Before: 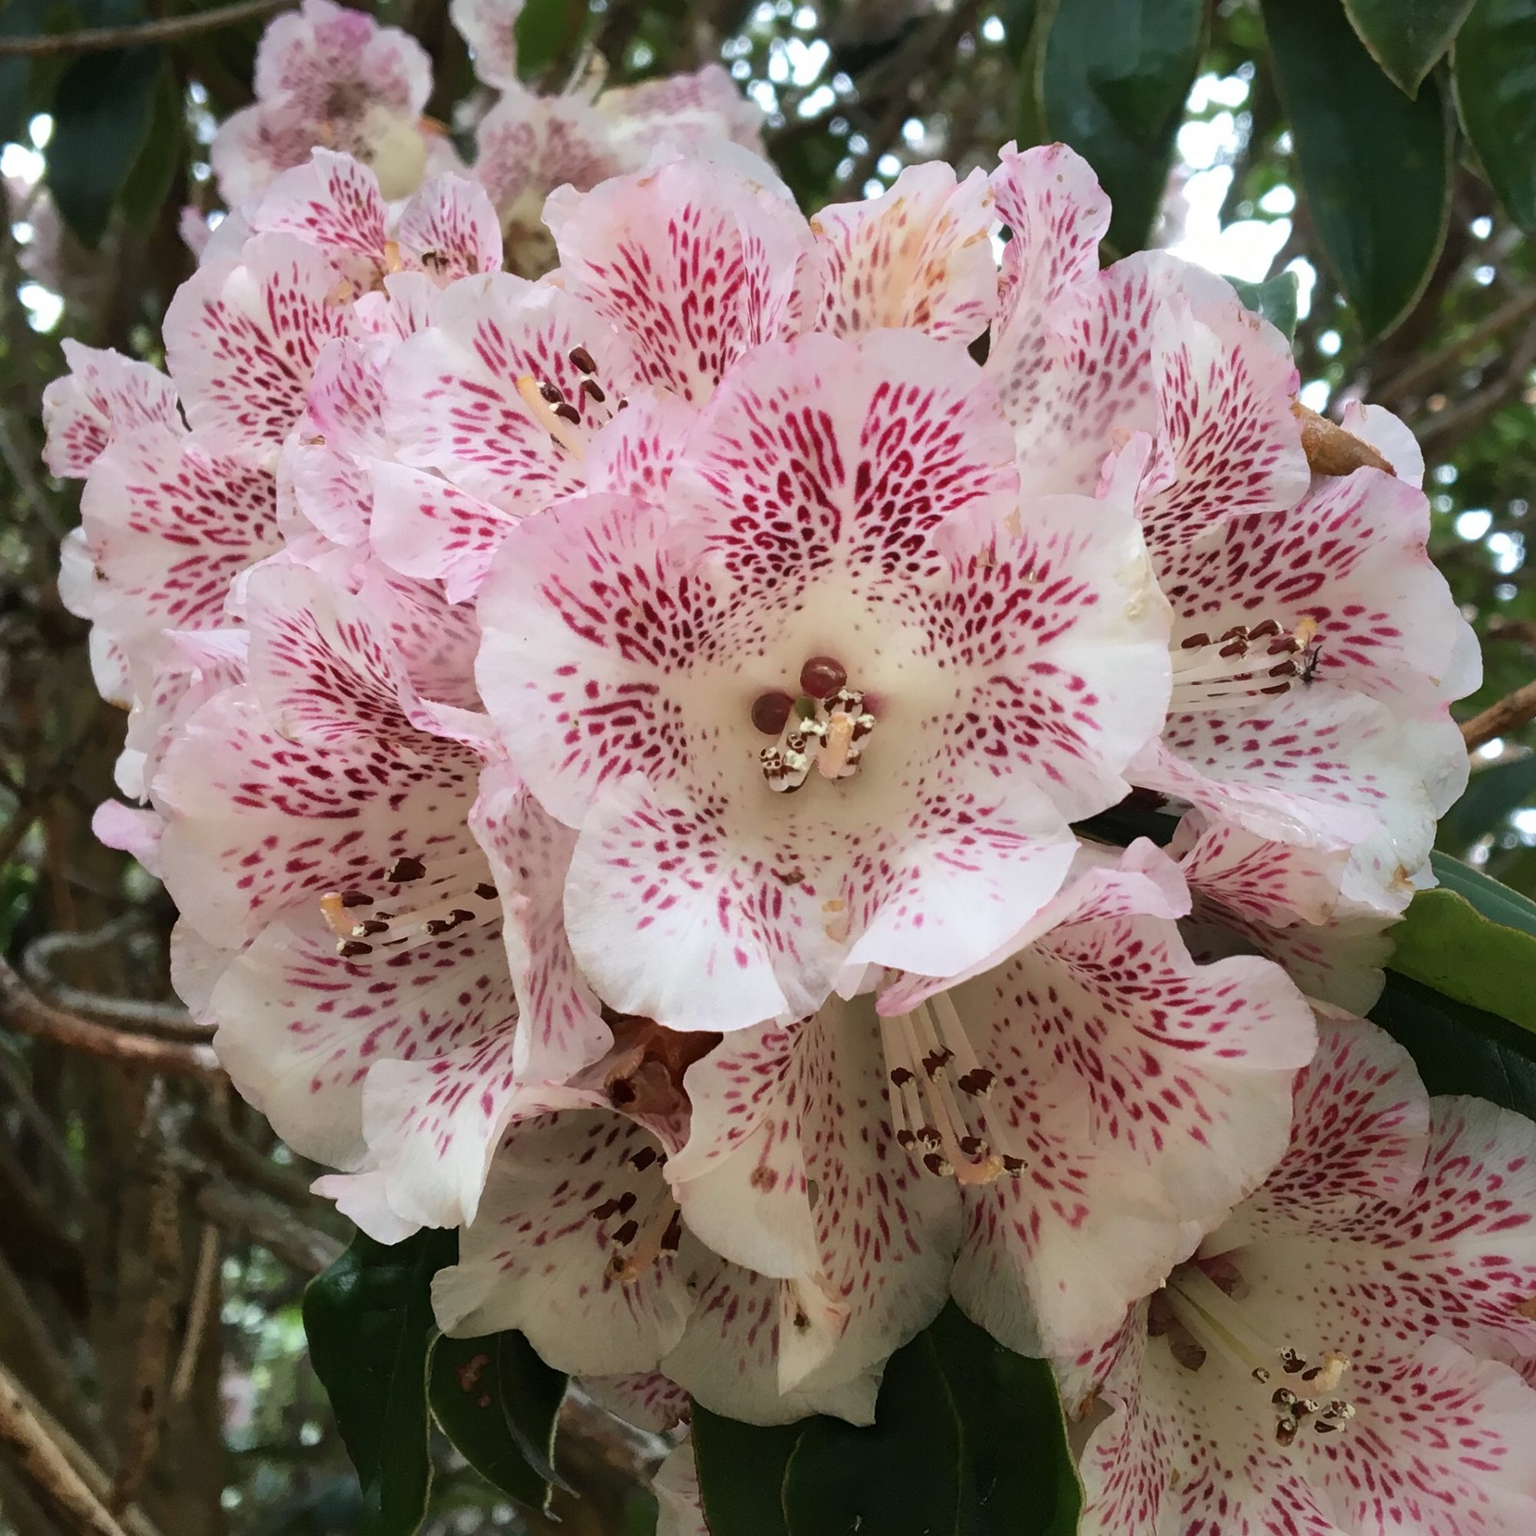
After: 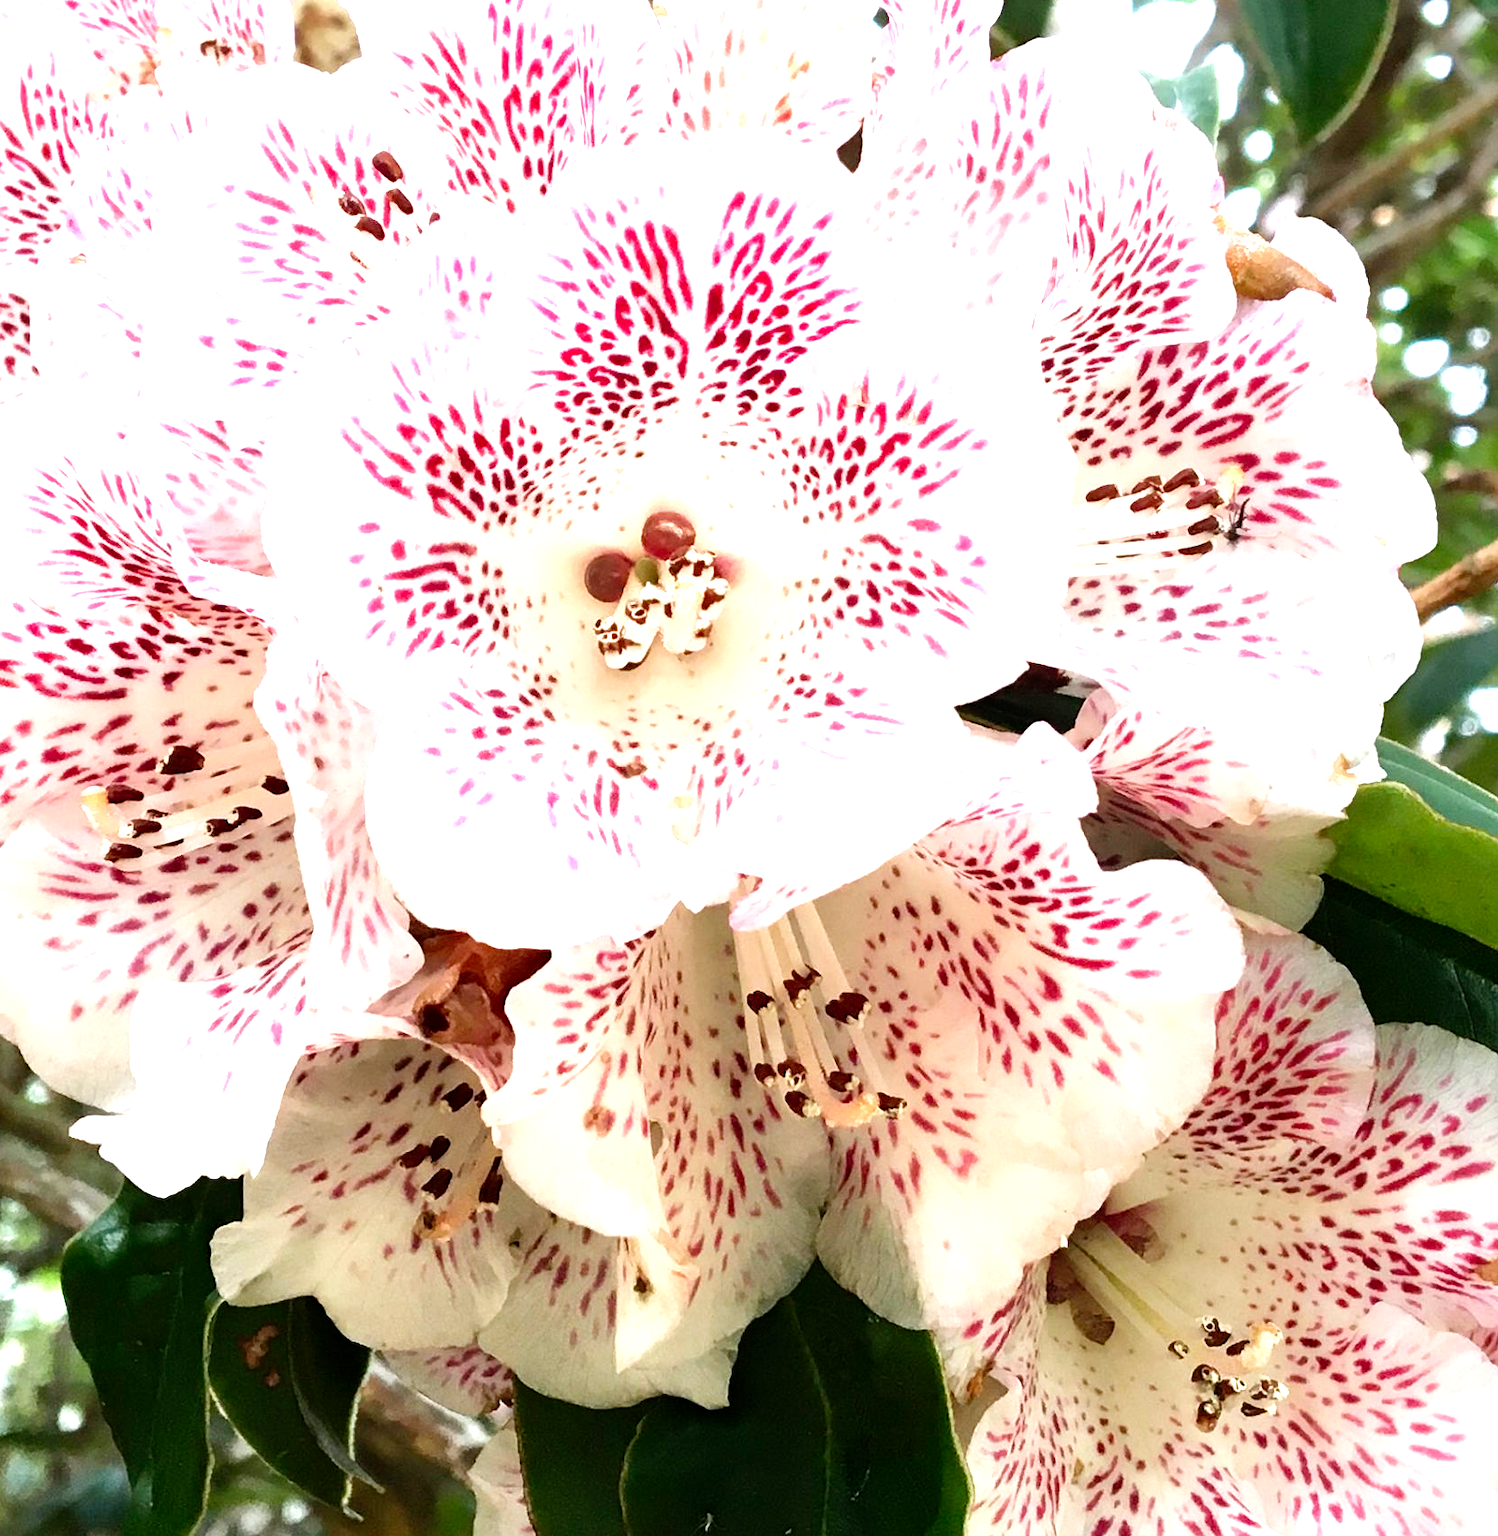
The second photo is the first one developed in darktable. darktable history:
filmic rgb: middle gray luminance 9.23%, black relative exposure -10.55 EV, white relative exposure 3.45 EV, threshold 6 EV, target black luminance 0%, hardness 5.98, latitude 59.69%, contrast 1.087, highlights saturation mix 5%, shadows ↔ highlights balance 29.23%, add noise in highlights 0, preserve chrominance no, color science v3 (2019), use custom middle-gray values true, iterations of high-quality reconstruction 0, contrast in highlights soft, enable highlight reconstruction true
crop: left 16.315%, top 14.246%
levels: levels [0, 0.394, 0.787]
